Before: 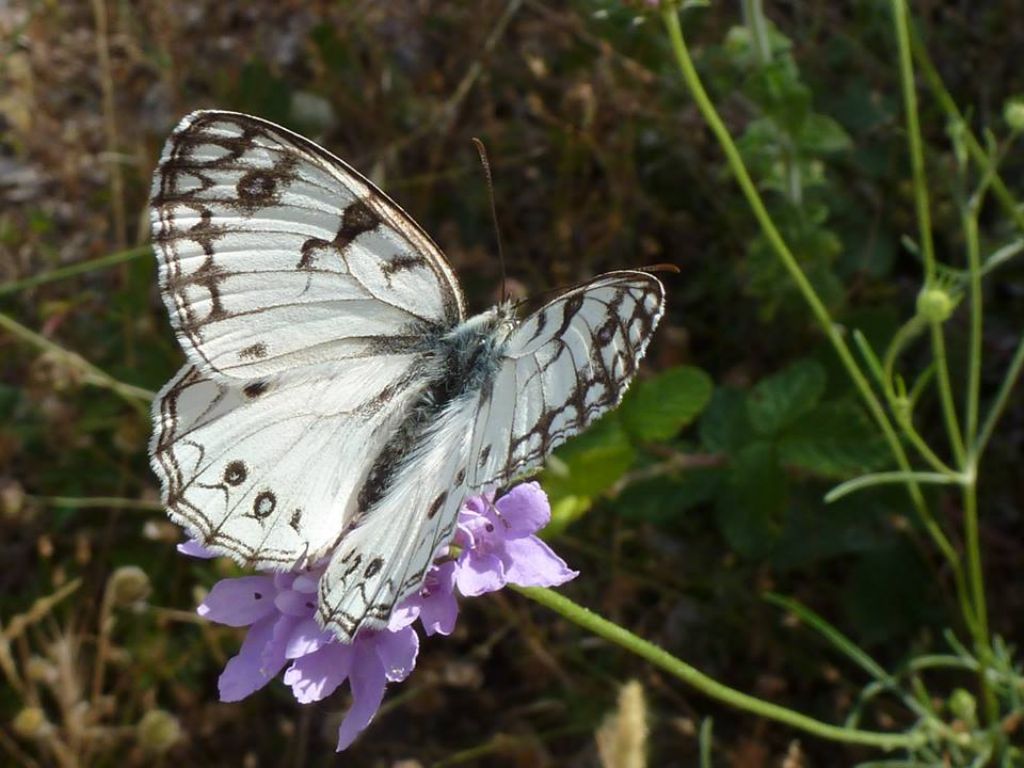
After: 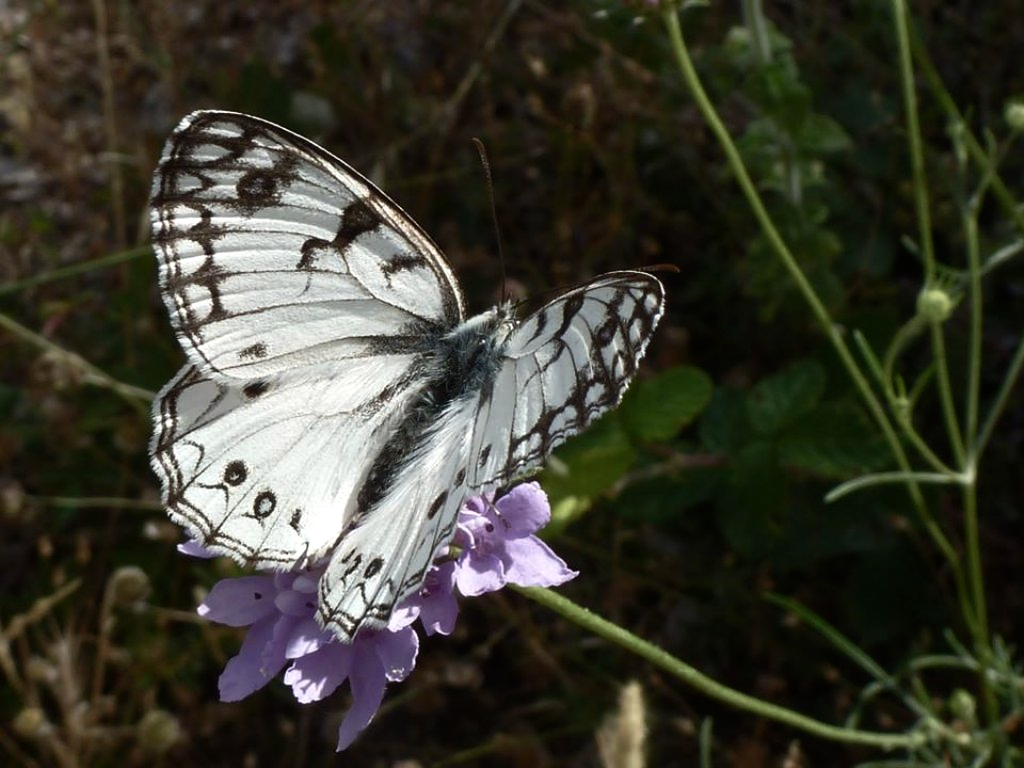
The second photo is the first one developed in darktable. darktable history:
tone equalizer: on, module defaults
color balance rgb: perceptual saturation grading › highlights -31.88%, perceptual saturation grading › mid-tones 5.8%, perceptual saturation grading › shadows 18.12%, perceptual brilliance grading › highlights 3.62%, perceptual brilliance grading › mid-tones -18.12%, perceptual brilliance grading › shadows -41.3%
